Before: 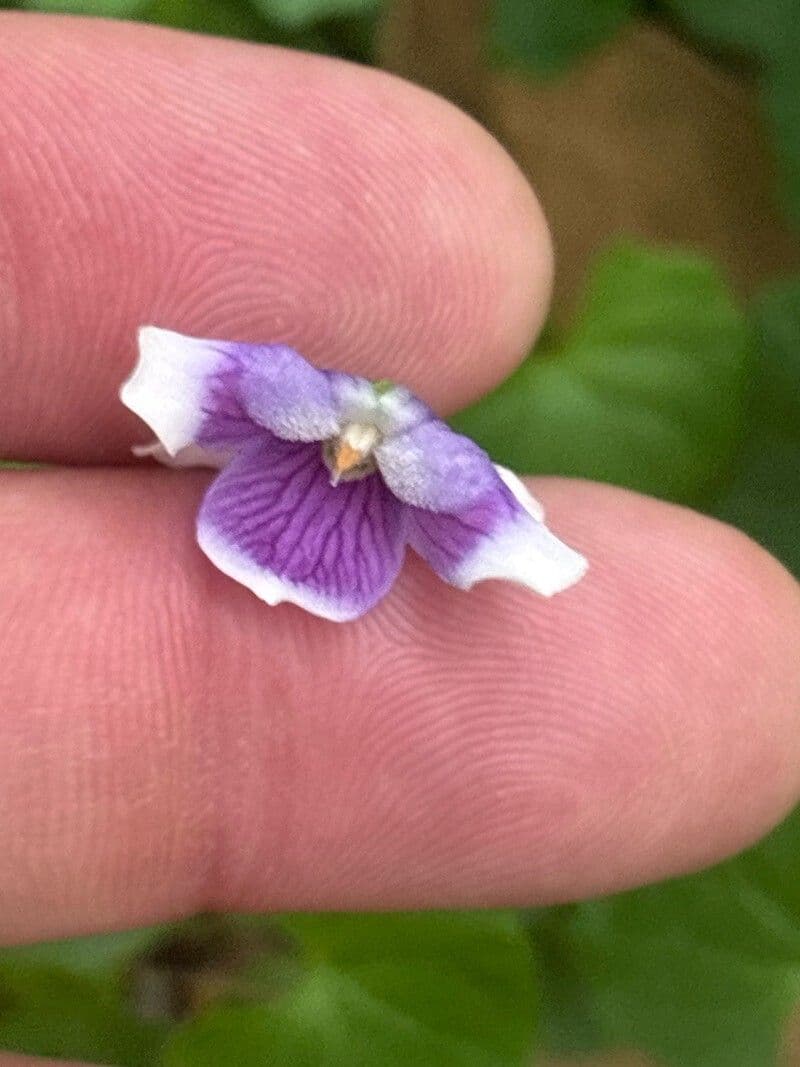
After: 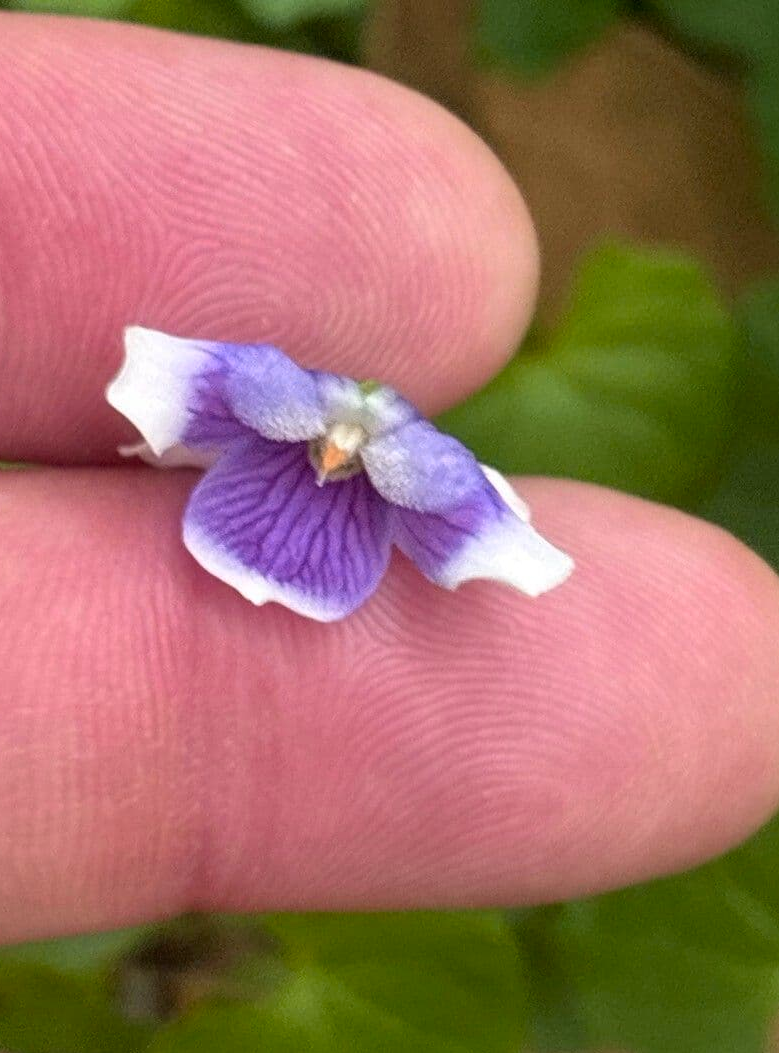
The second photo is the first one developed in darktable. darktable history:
color zones: curves: ch1 [(0.235, 0.558) (0.75, 0.5)]; ch2 [(0.25, 0.462) (0.749, 0.457)]
crop and rotate: left 1.768%, right 0.753%, bottom 1.261%
